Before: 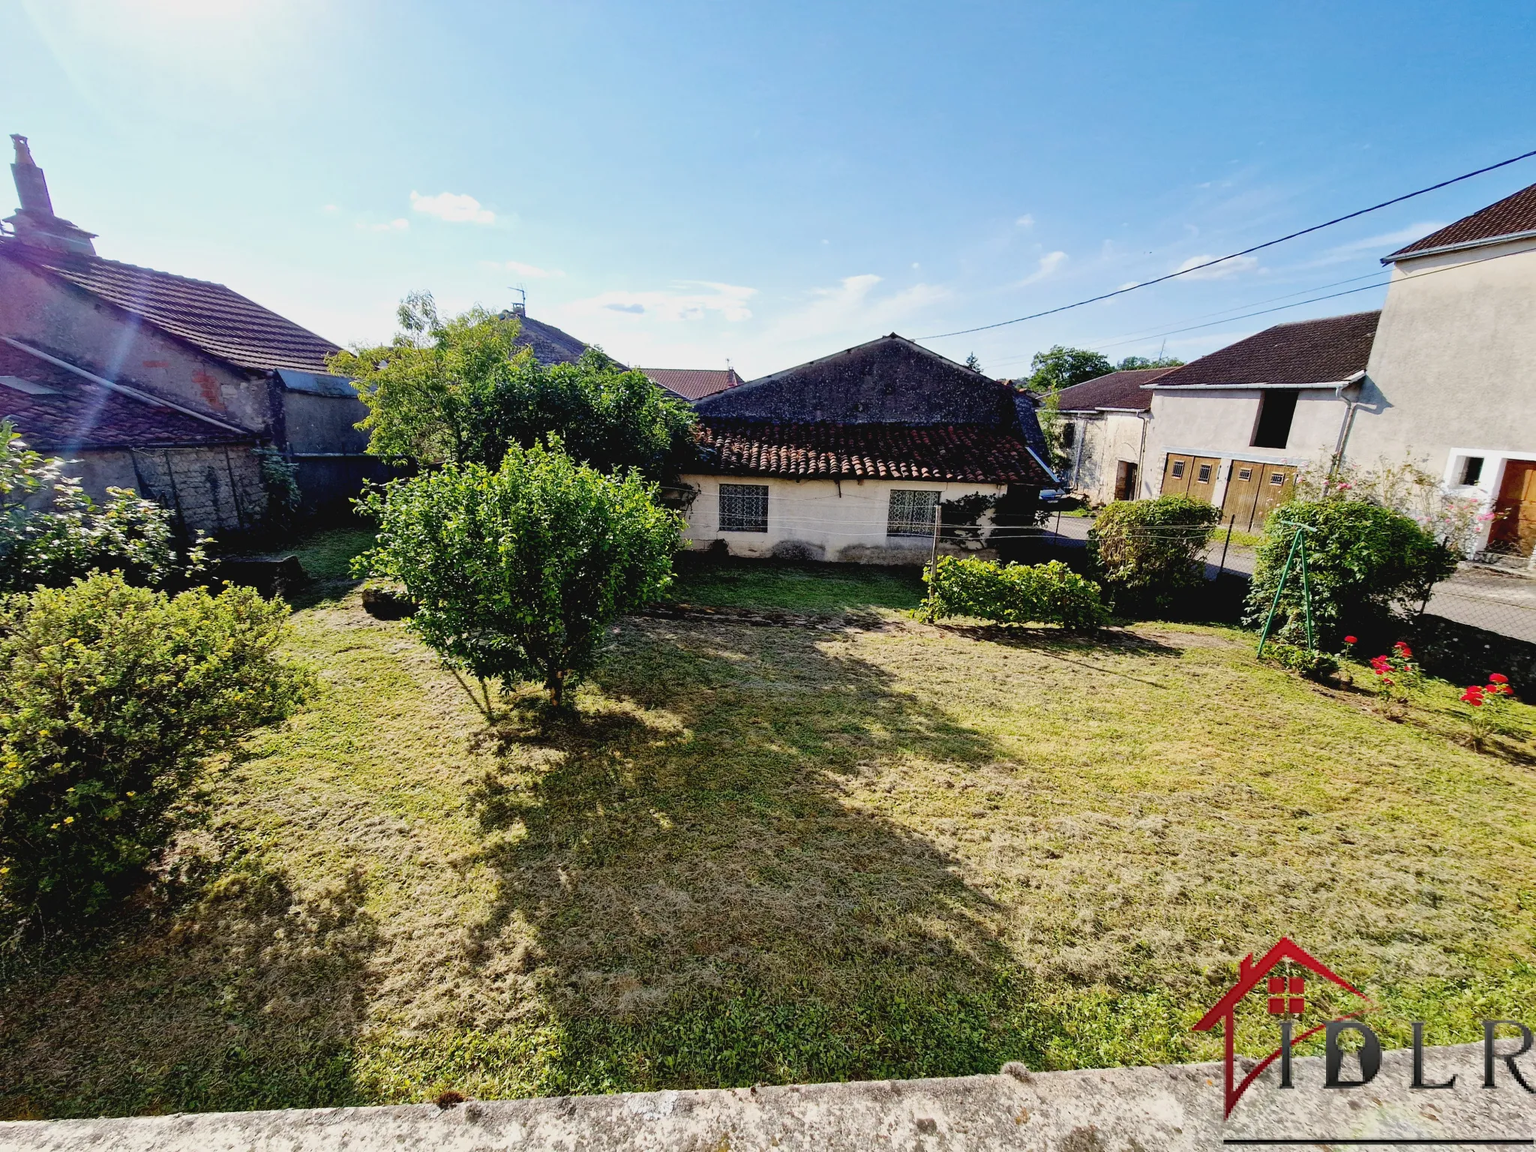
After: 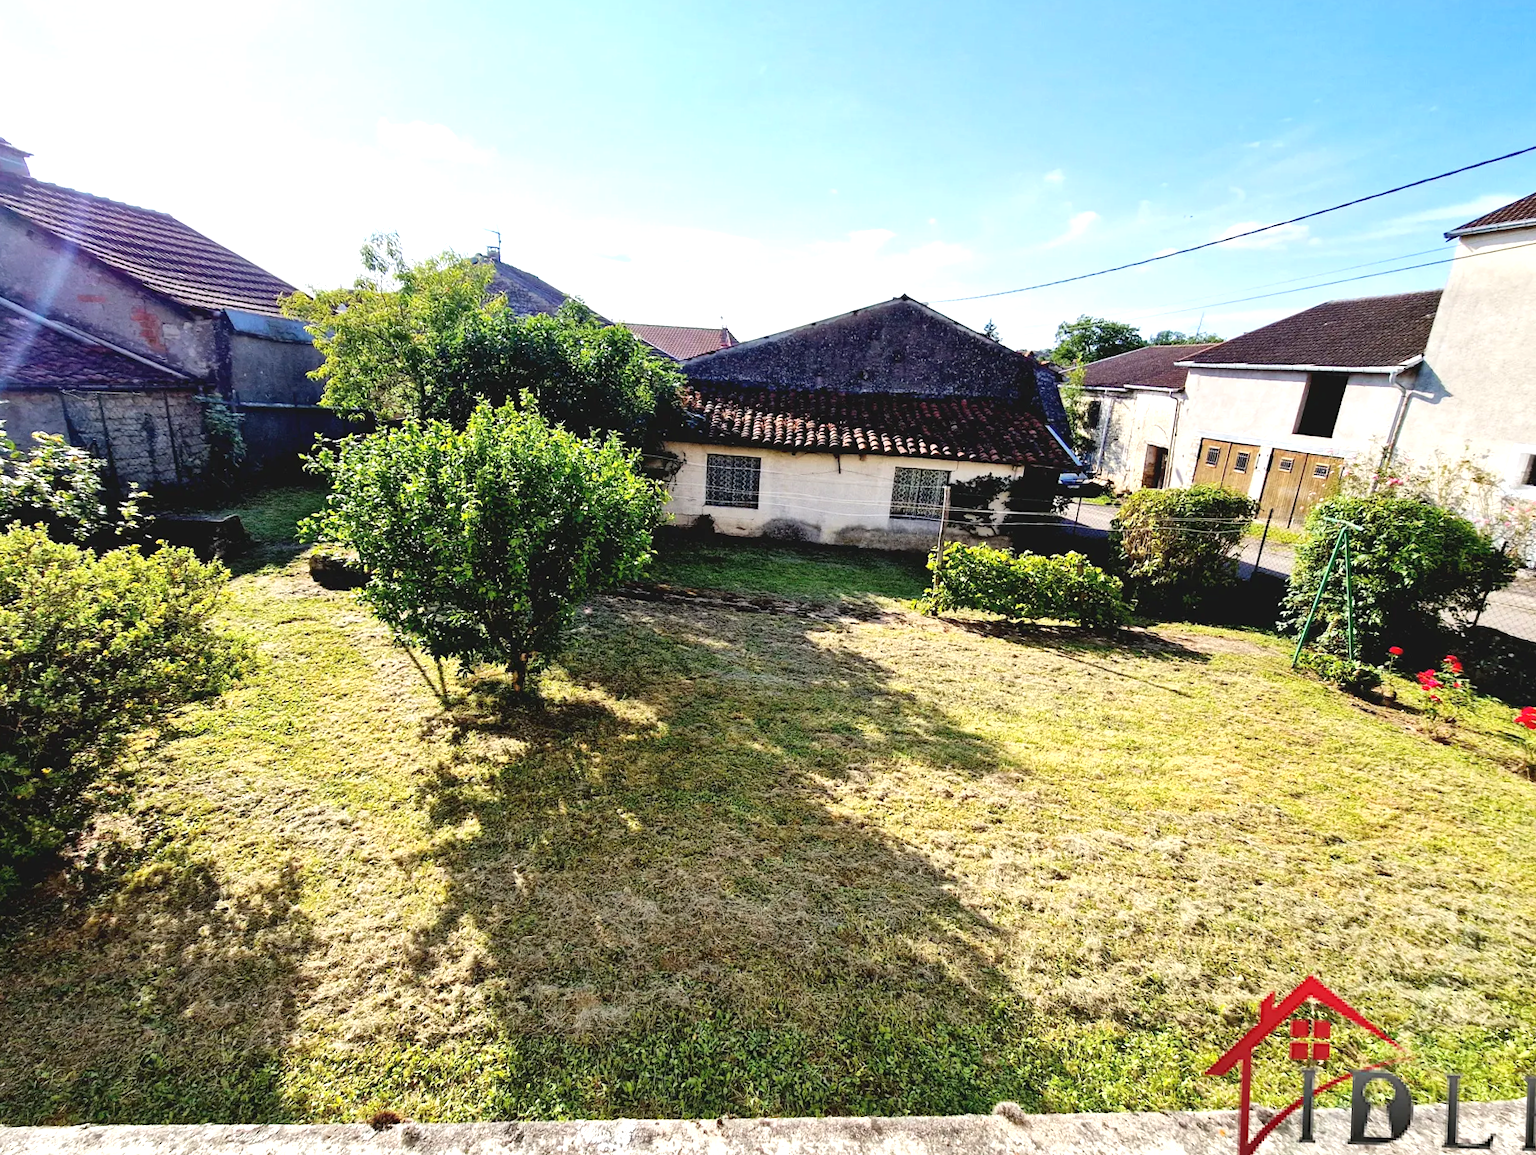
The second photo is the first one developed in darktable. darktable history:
exposure: black level correction 0, exposure 0.693 EV, compensate highlight preservation false
crop and rotate: angle -2.13°, left 3.135%, top 4.026%, right 1.642%, bottom 0.495%
